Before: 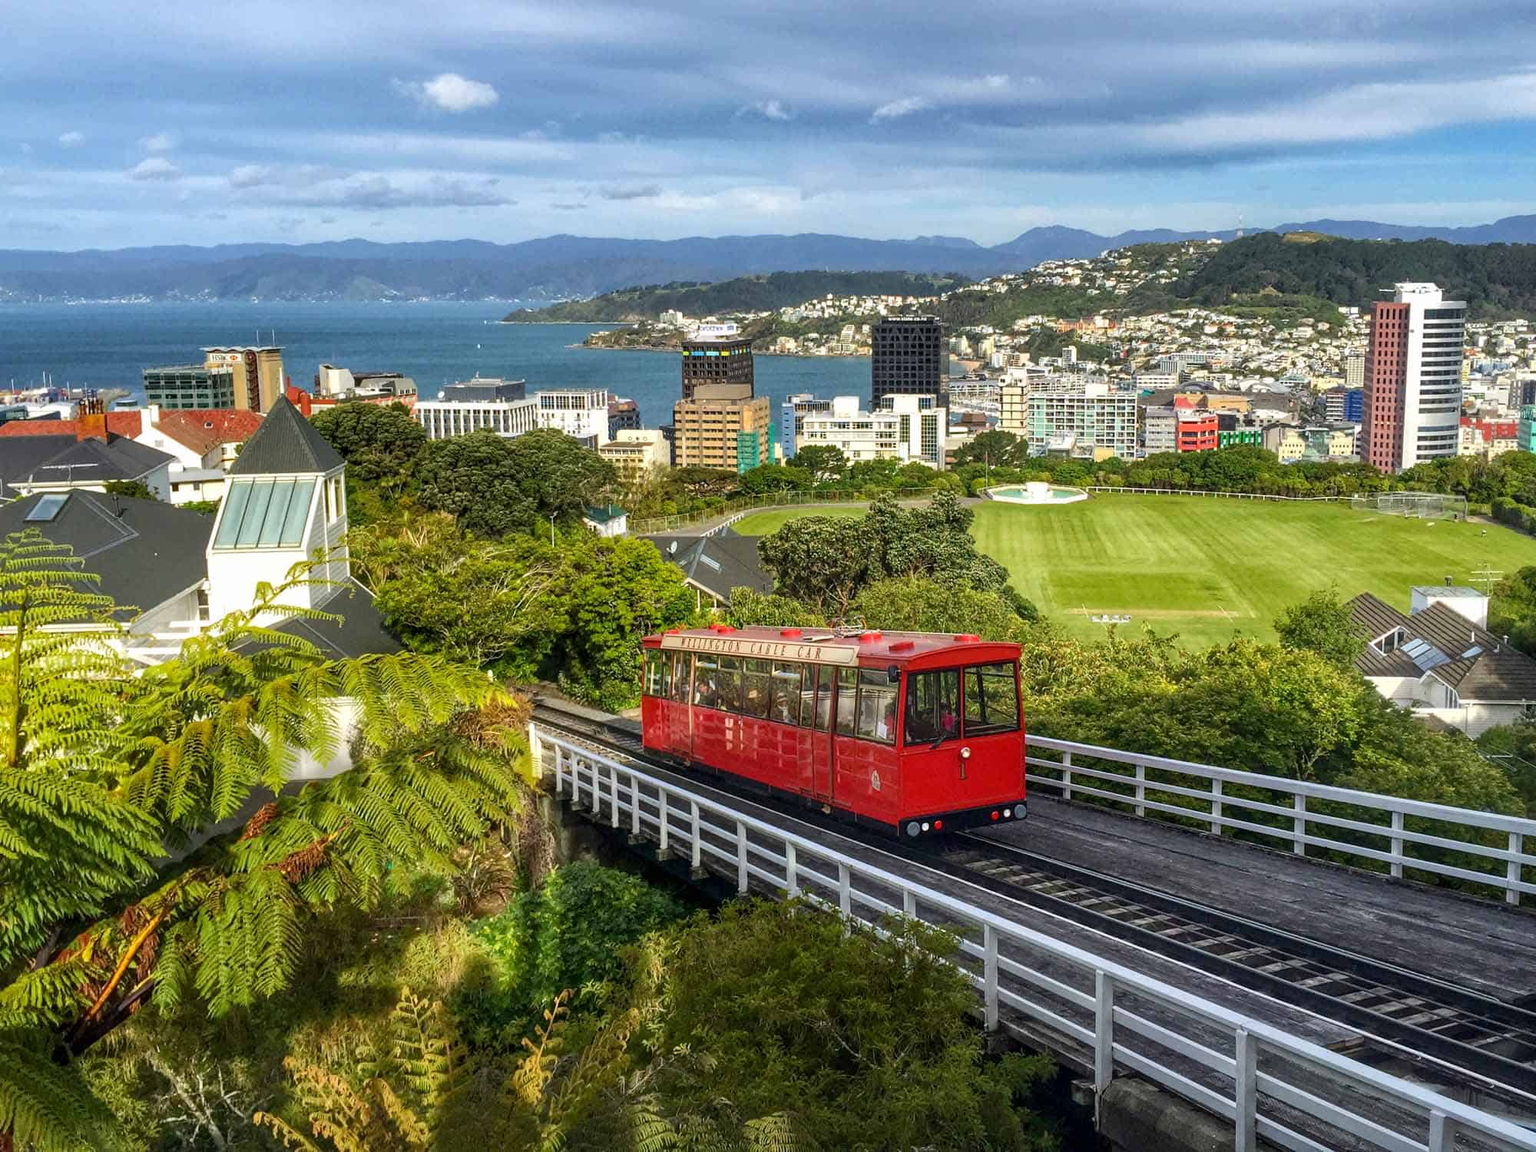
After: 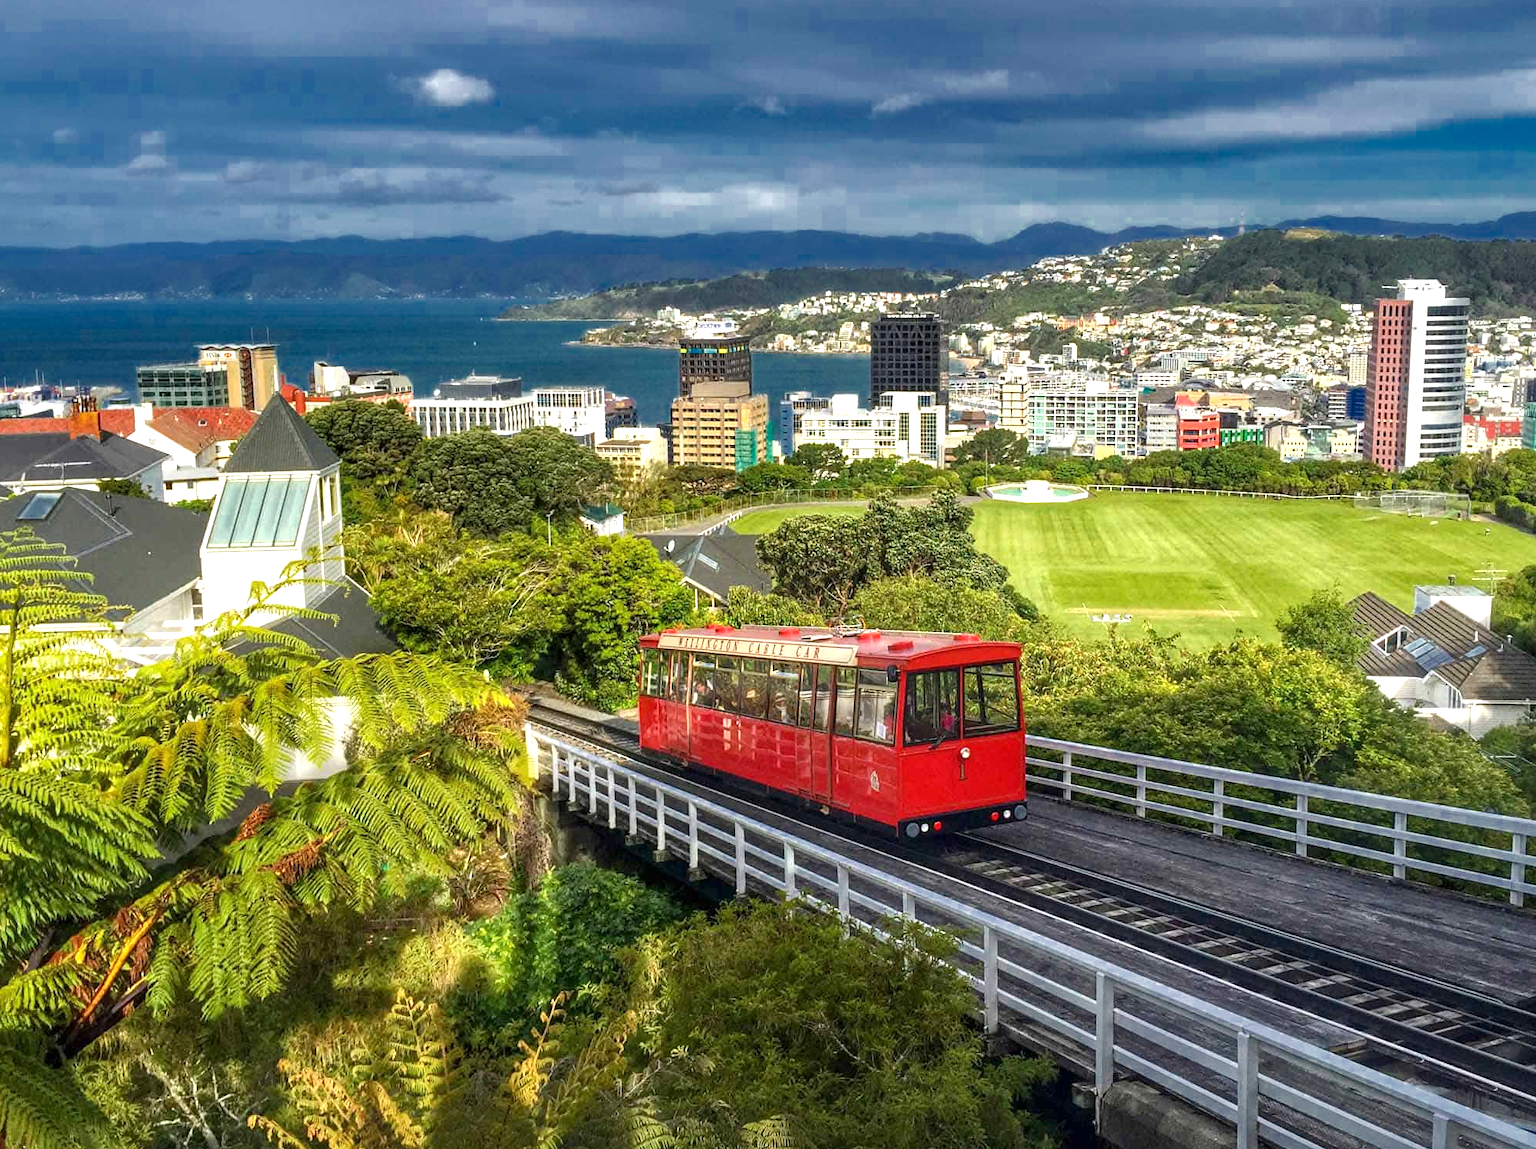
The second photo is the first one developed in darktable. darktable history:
color zones: curves: ch0 [(0, 0.497) (0.143, 0.5) (0.286, 0.5) (0.429, 0.483) (0.571, 0.116) (0.714, -0.006) (0.857, 0.28) (1, 0.497)]
crop: left 0.501%, top 0.499%, right 0.233%, bottom 0.442%
exposure: exposure 0.564 EV, compensate highlight preservation false
